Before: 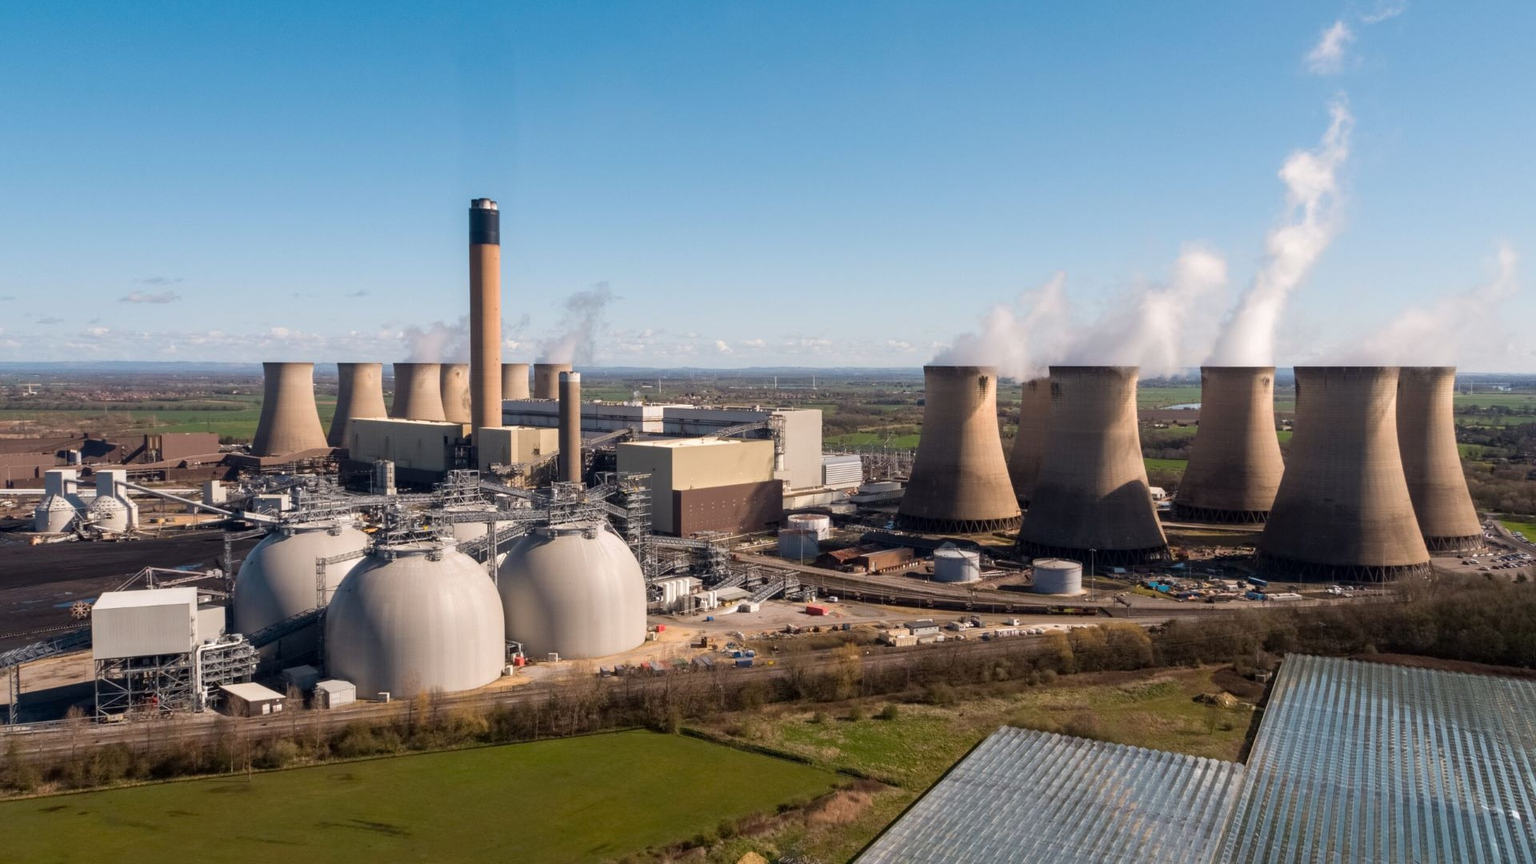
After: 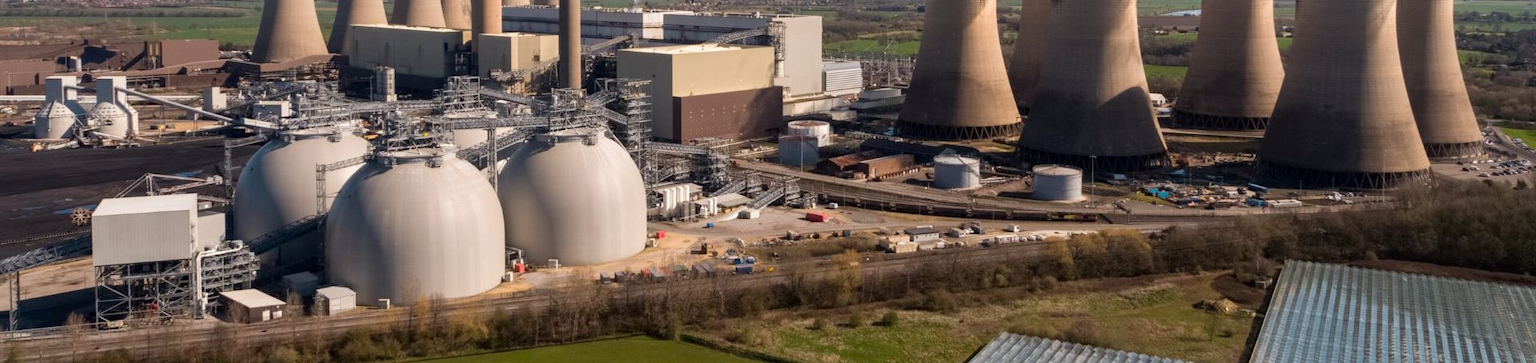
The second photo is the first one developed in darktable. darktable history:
crop: top 45.648%, bottom 12.255%
